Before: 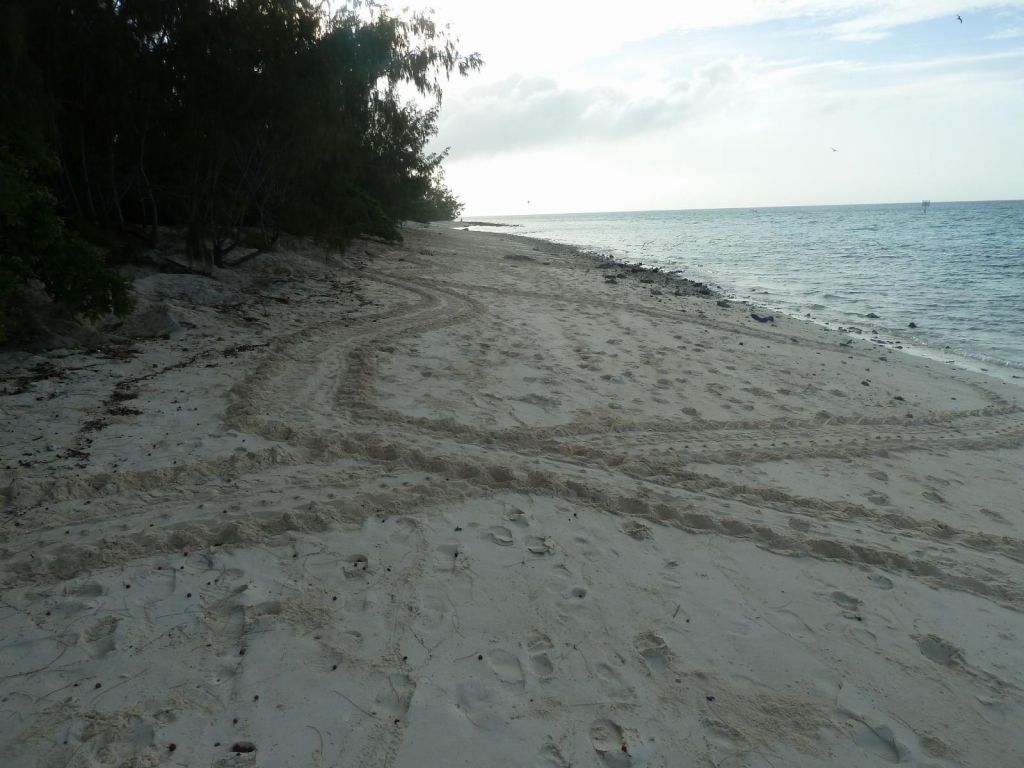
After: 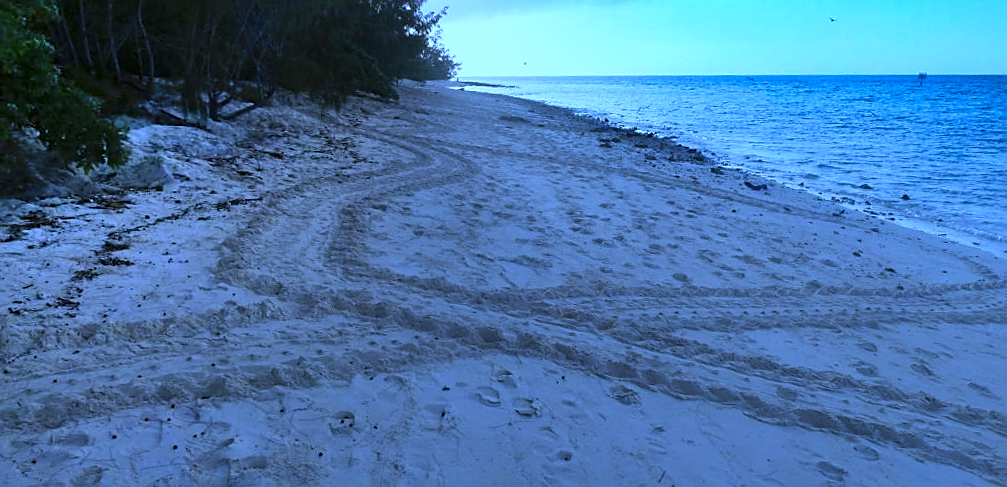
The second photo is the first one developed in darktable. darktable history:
white balance: red 0.766, blue 1.537
sharpen: on, module defaults
contrast brightness saturation: contrast 0.04, saturation 0.16
crop: top 16.727%, bottom 16.727%
tone equalizer: on, module defaults
rotate and perspective: rotation 1.57°, crop left 0.018, crop right 0.982, crop top 0.039, crop bottom 0.961
shadows and highlights: shadows 75, highlights -60.85, soften with gaussian
